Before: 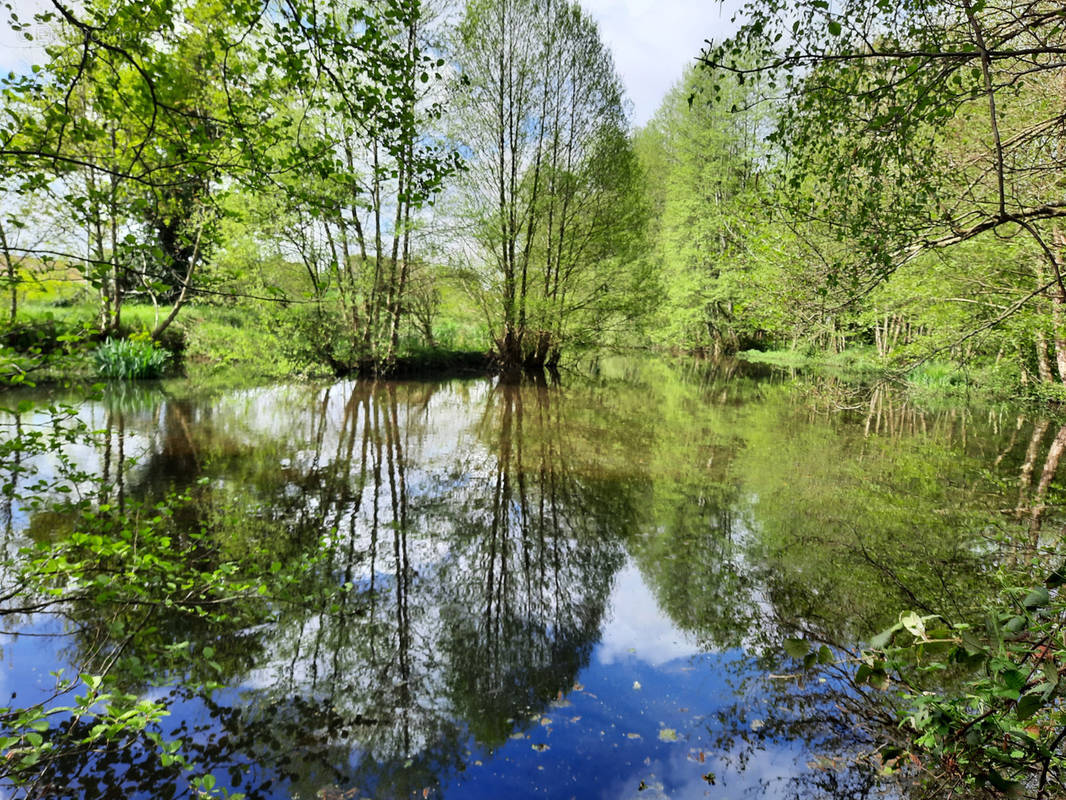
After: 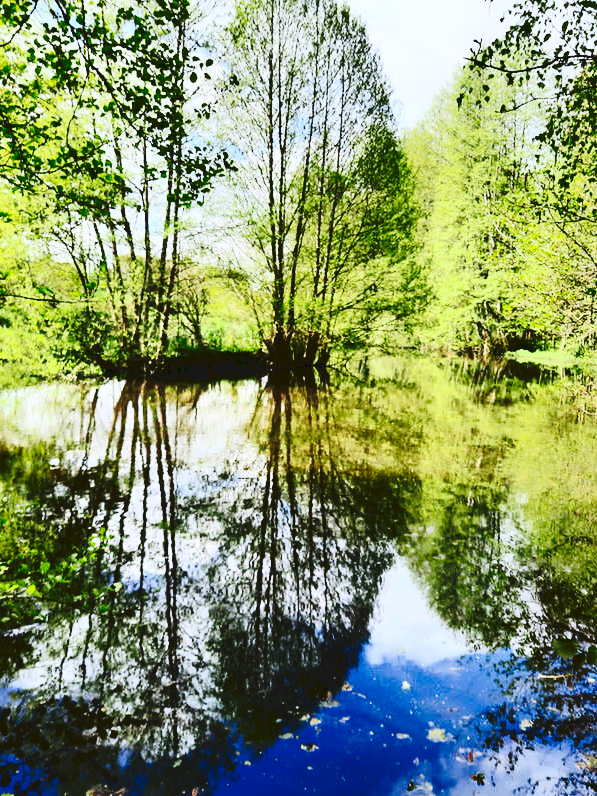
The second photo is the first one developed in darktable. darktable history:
contrast brightness saturation: contrast 0.4, brightness 0.05, saturation 0.25
tone curve: curves: ch0 [(0, 0) (0.003, 0.077) (0.011, 0.078) (0.025, 0.078) (0.044, 0.08) (0.069, 0.088) (0.1, 0.102) (0.136, 0.12) (0.177, 0.148) (0.224, 0.191) (0.277, 0.261) (0.335, 0.335) (0.399, 0.419) (0.468, 0.522) (0.543, 0.611) (0.623, 0.702) (0.709, 0.779) (0.801, 0.855) (0.898, 0.918) (1, 1)], preserve colors none
crop: left 21.674%, right 22.086%
